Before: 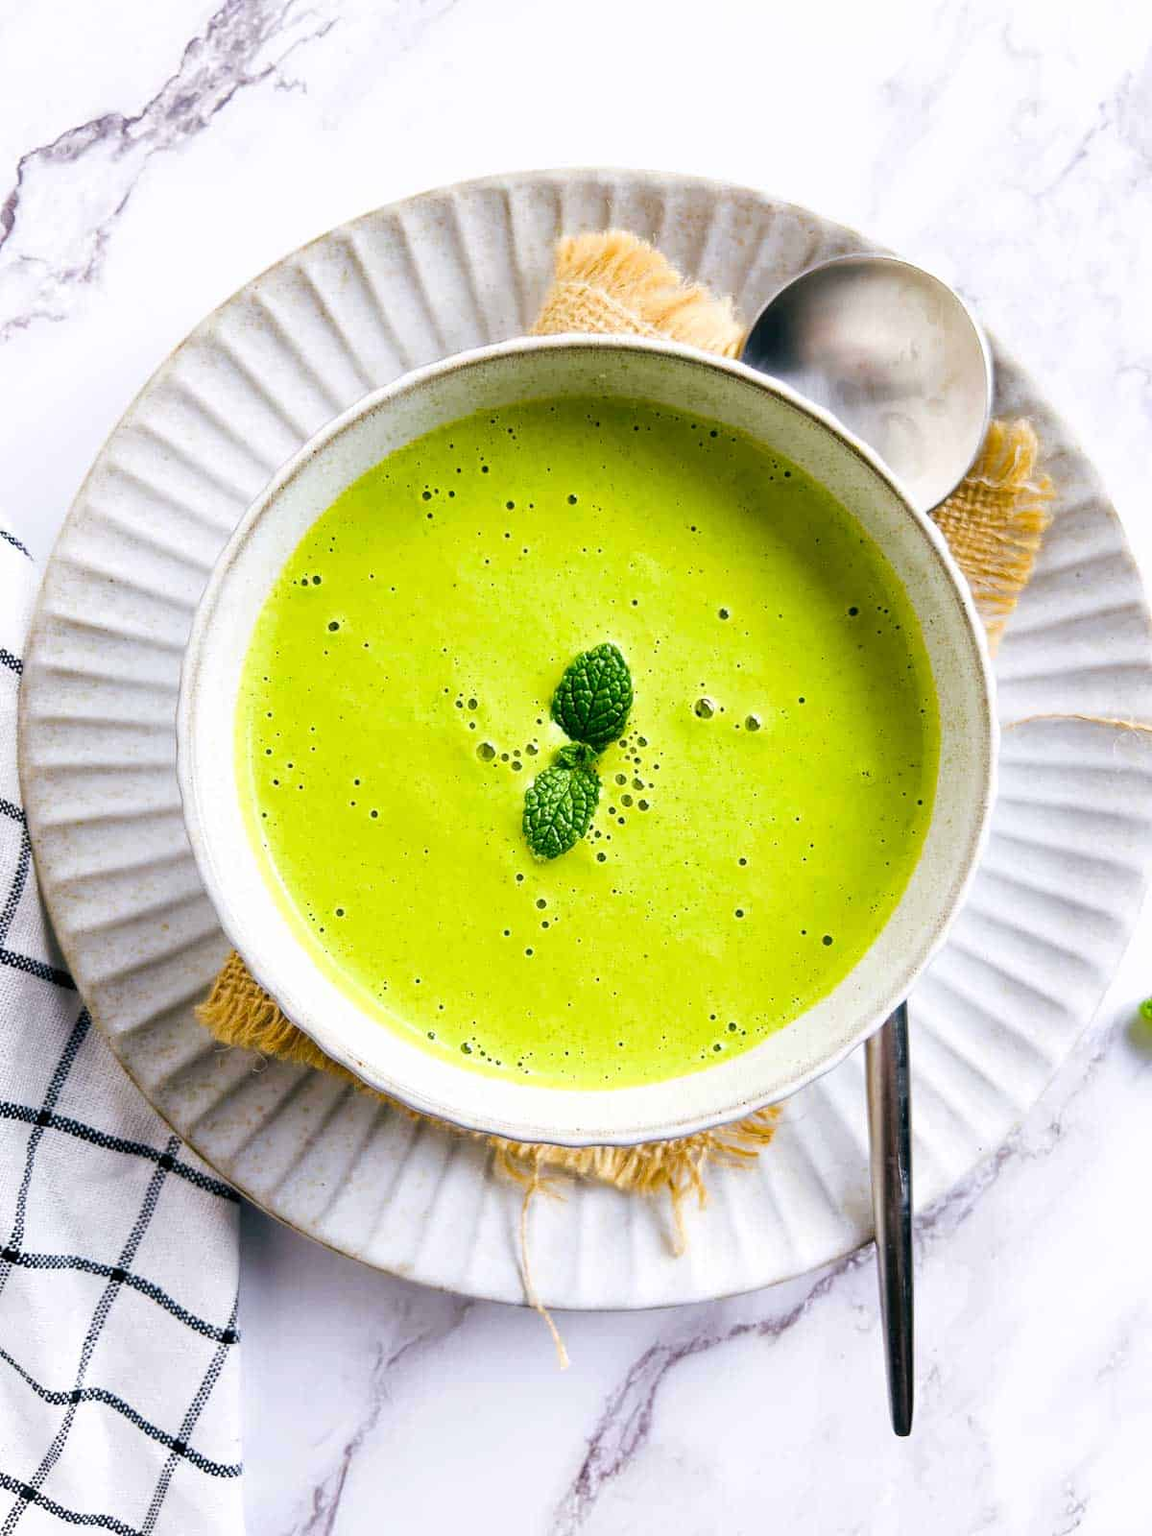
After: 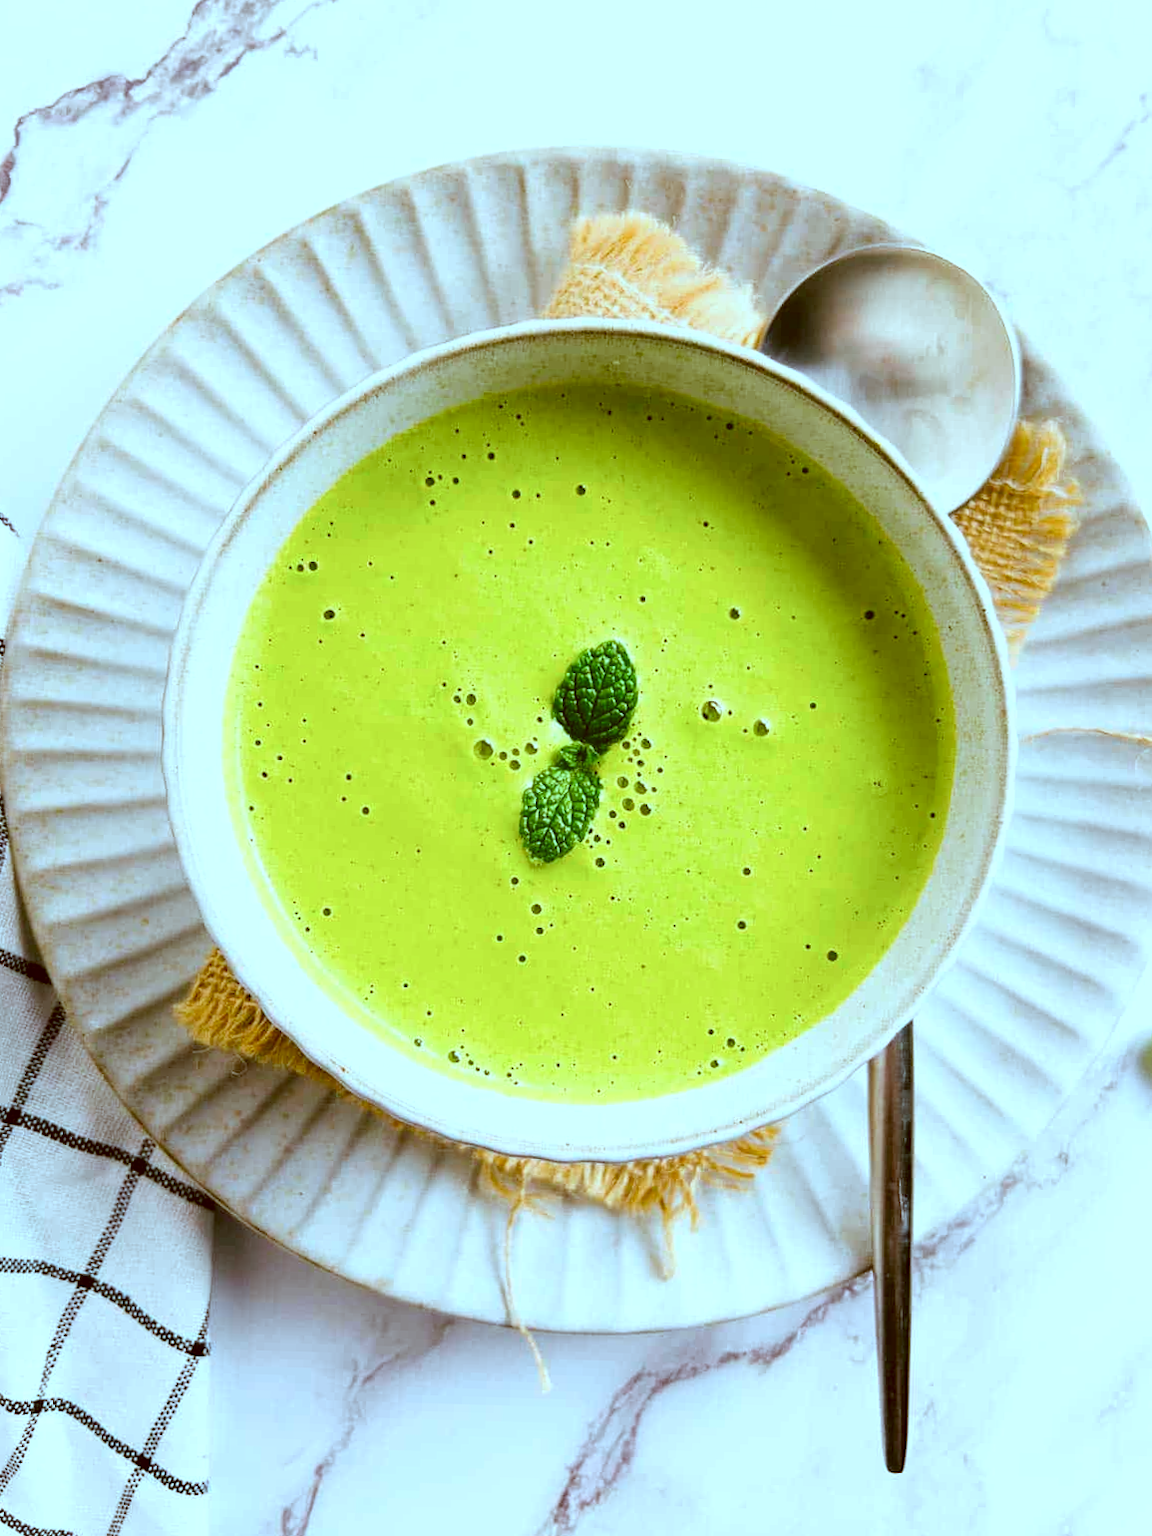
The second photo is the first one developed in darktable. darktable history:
crop and rotate: angle -1.69°
color correction: highlights a* -14.62, highlights b* -16.22, shadows a* 10.12, shadows b* 29.4
